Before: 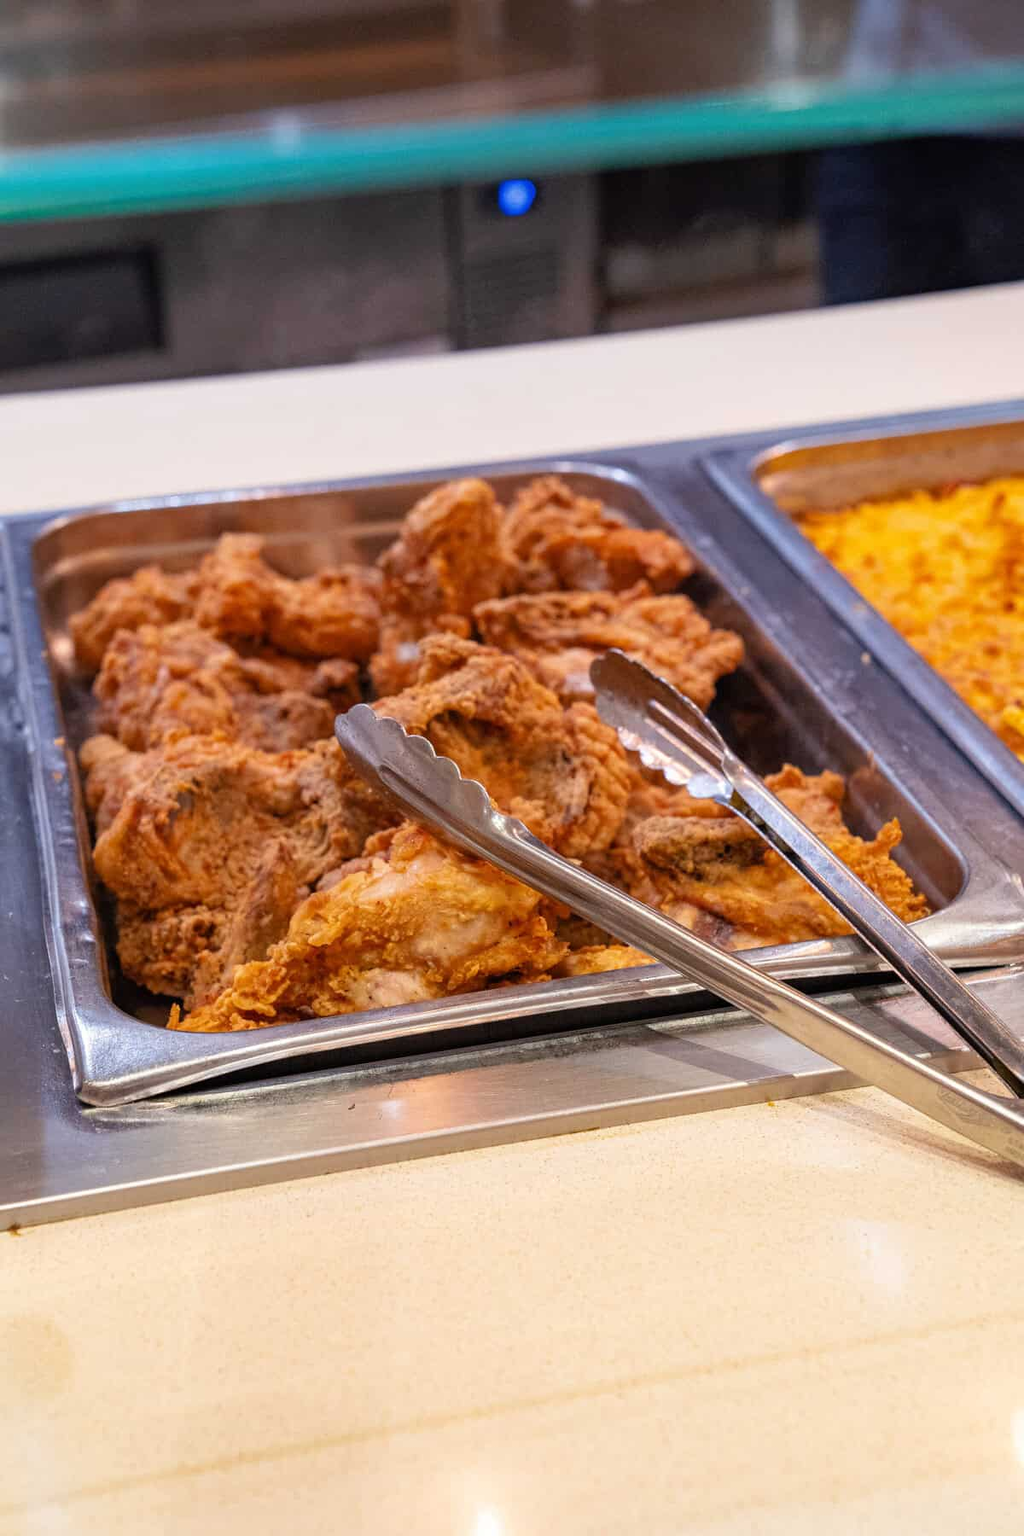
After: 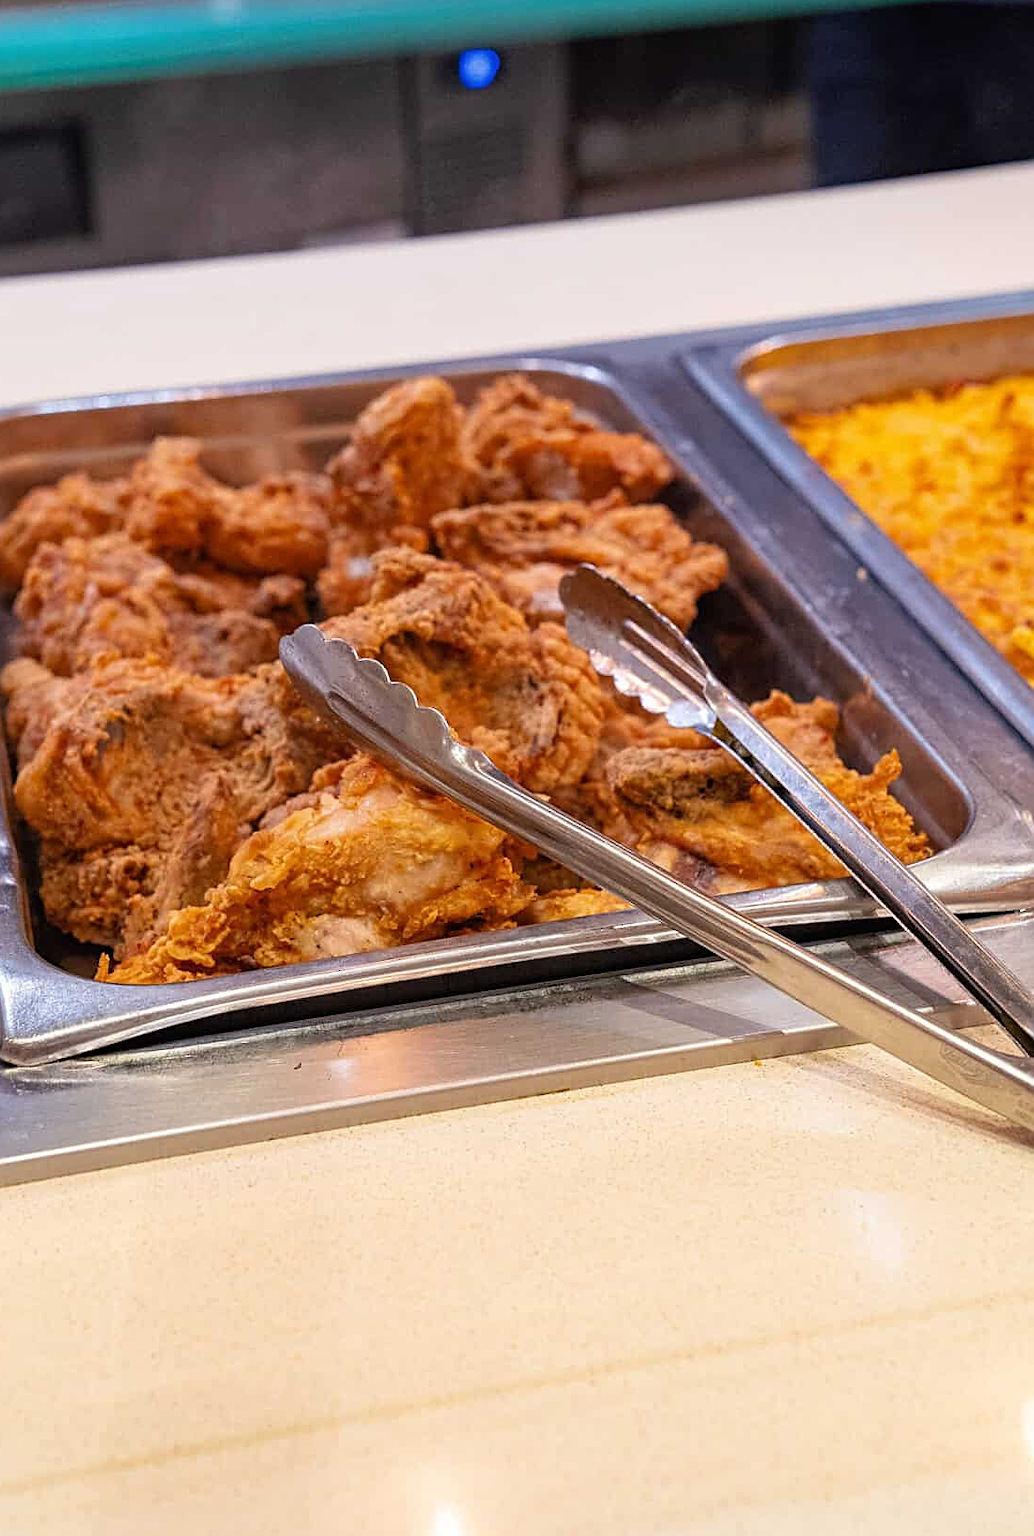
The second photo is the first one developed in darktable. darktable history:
crop and rotate: left 7.879%, top 8.832%
sharpen: on, module defaults
